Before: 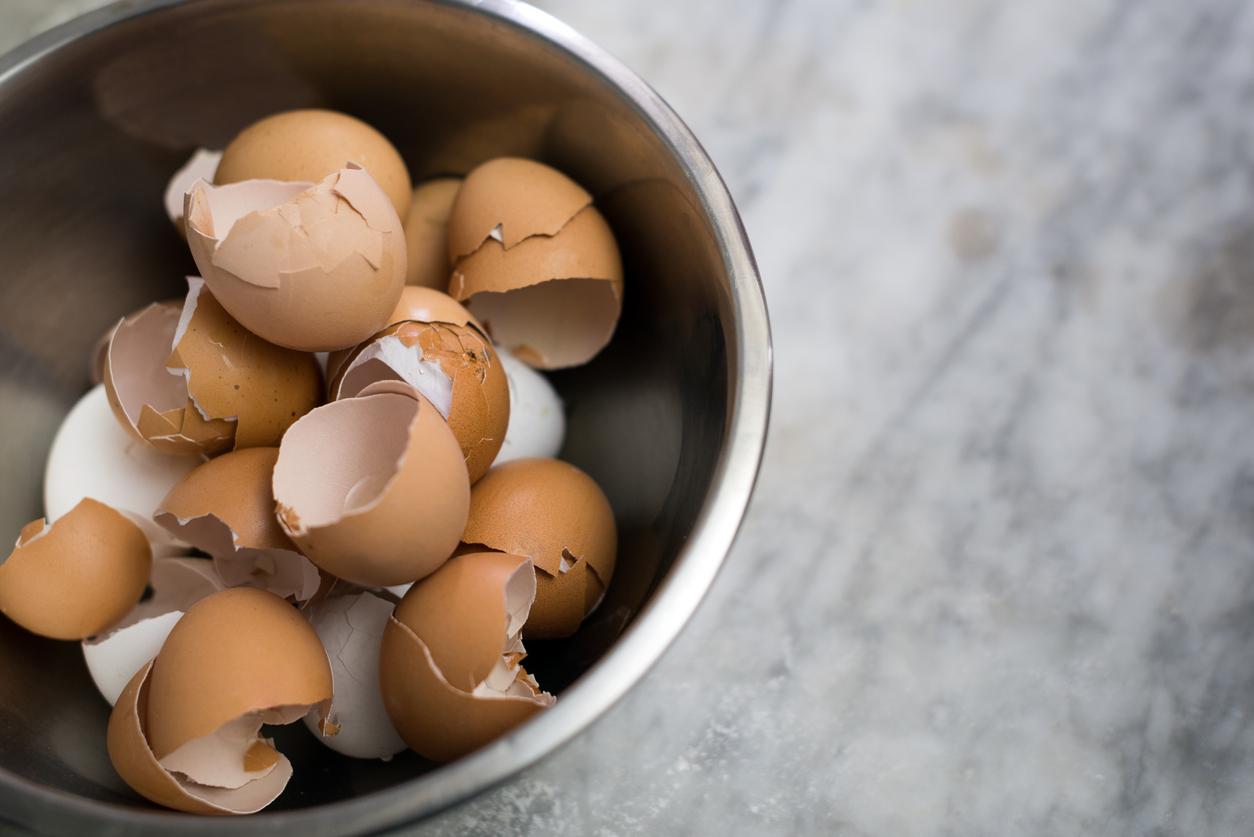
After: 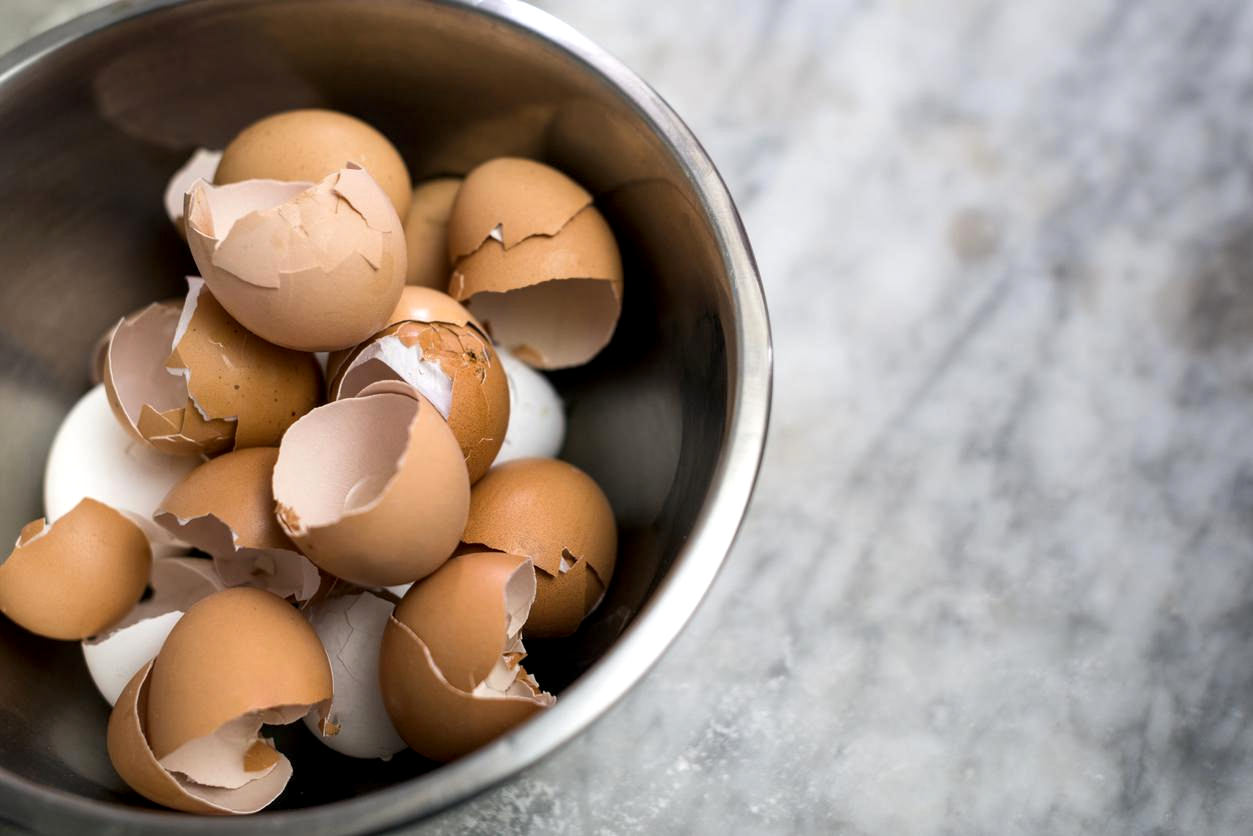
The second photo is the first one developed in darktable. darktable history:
exposure: exposure 0.201 EV, compensate exposure bias true, compensate highlight preservation false
local contrast: highlights 87%, shadows 79%
